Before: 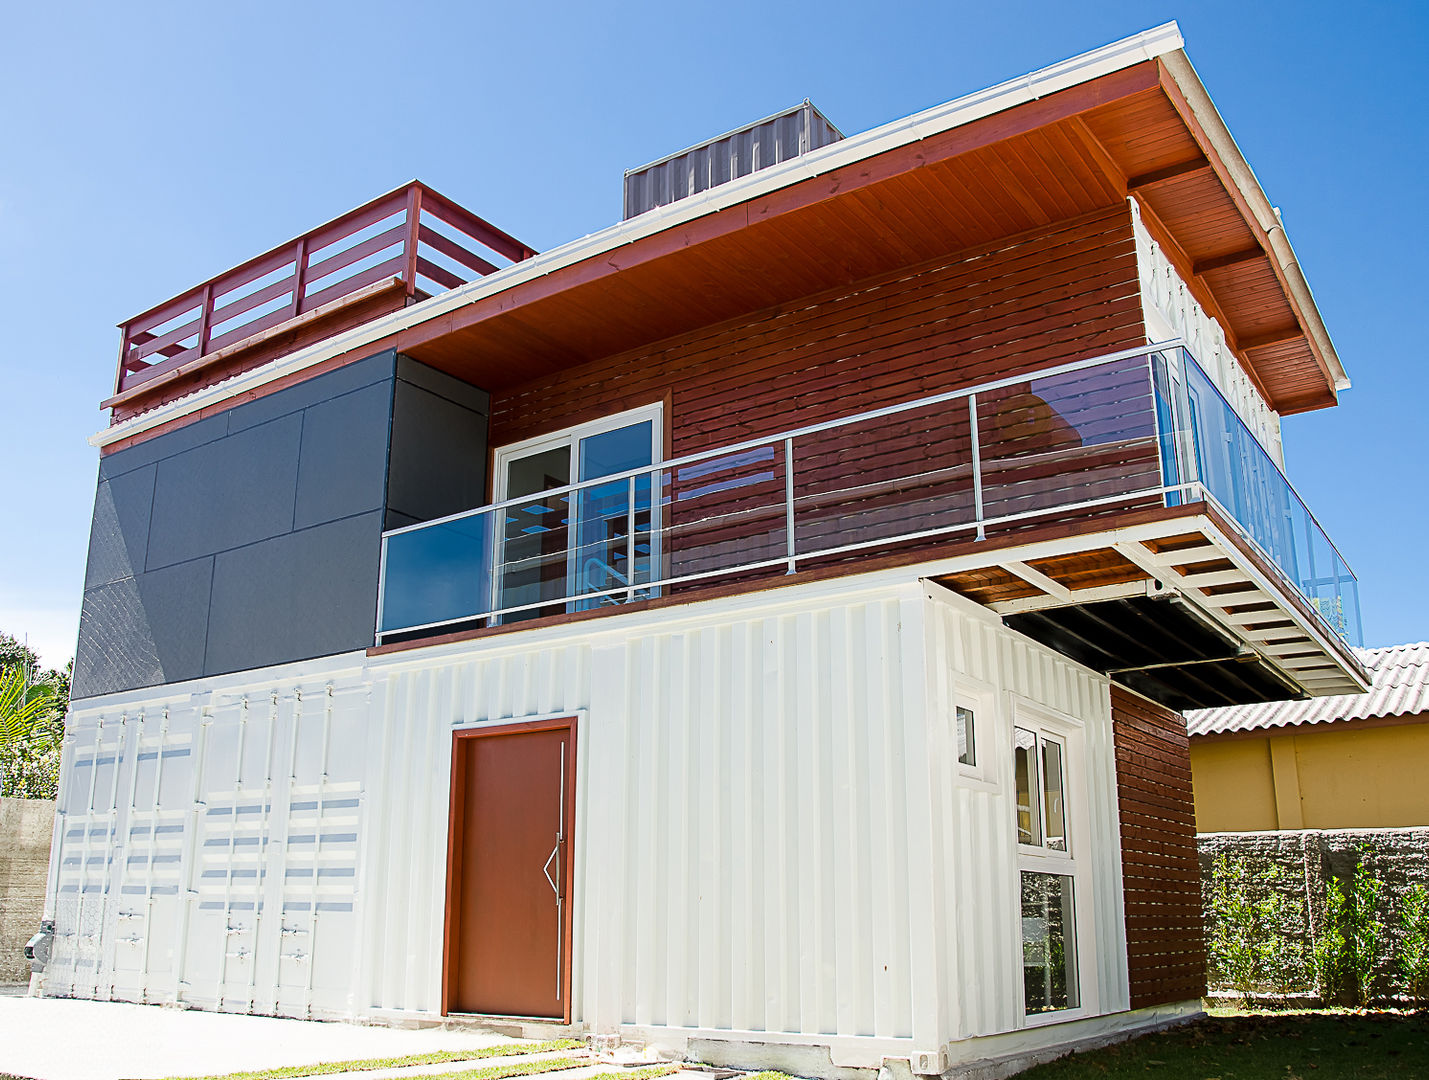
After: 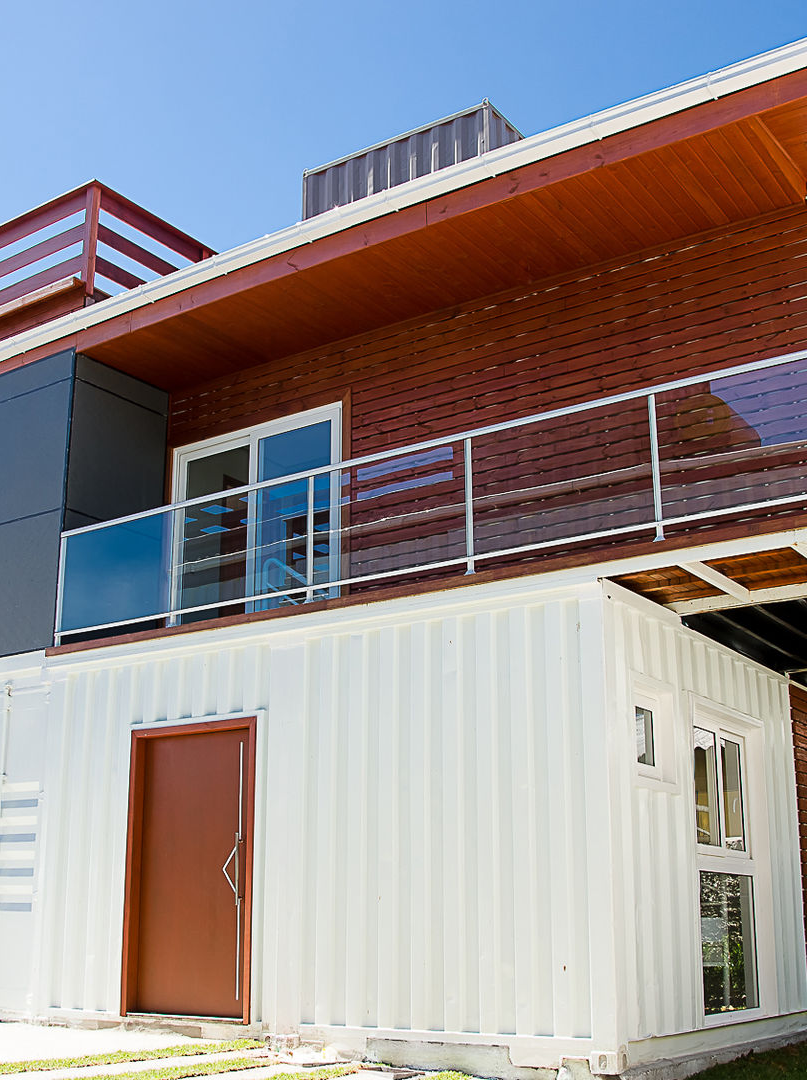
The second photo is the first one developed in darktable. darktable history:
crop and rotate: left 22.473%, right 20.998%
